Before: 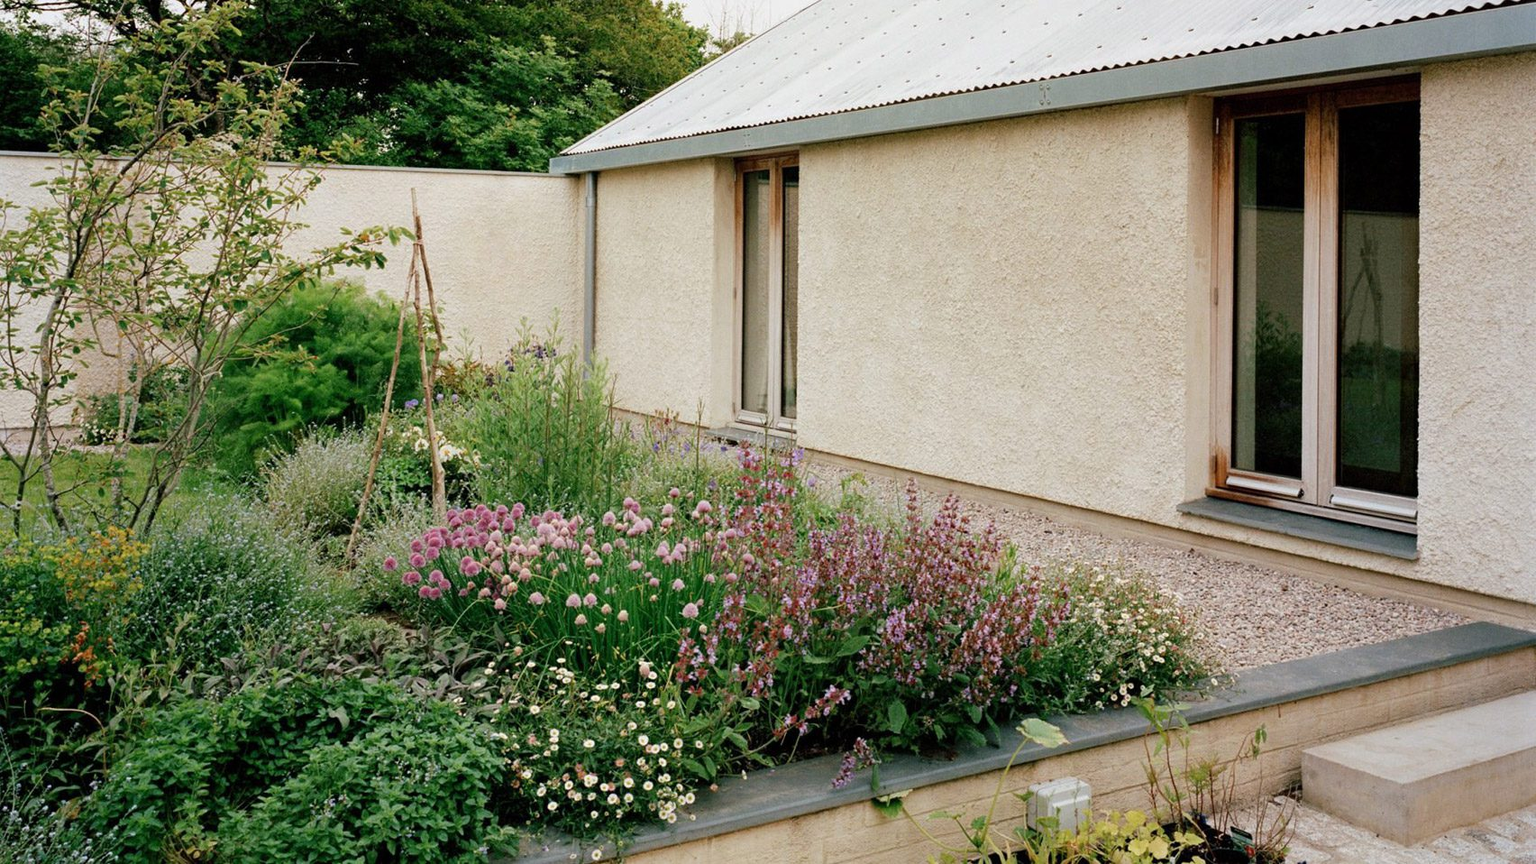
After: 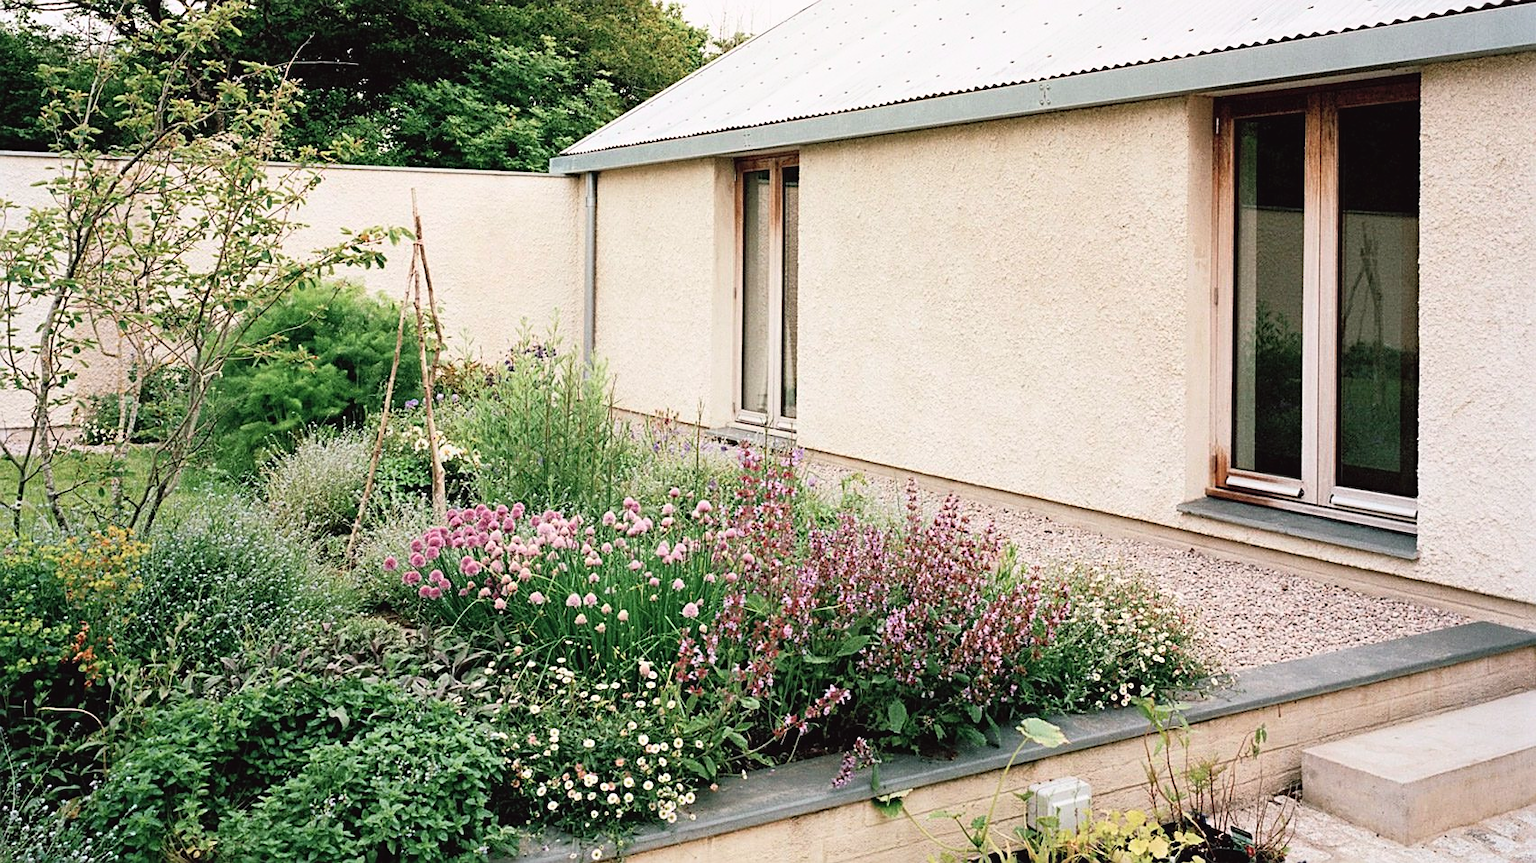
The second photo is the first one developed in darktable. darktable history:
tone curve: curves: ch0 [(0.003, 0.029) (0.188, 0.252) (0.46, 0.56) (0.608, 0.748) (0.871, 0.955) (1, 1)]; ch1 [(0, 0) (0.35, 0.356) (0.45, 0.453) (0.508, 0.515) (0.618, 0.634) (1, 1)]; ch2 [(0, 0) (0.456, 0.469) (0.5, 0.5) (0.634, 0.625) (1, 1)], color space Lab, independent channels, preserve colors none
tone equalizer: smoothing diameter 24.94%, edges refinement/feathering 14.21, preserve details guided filter
sharpen: on, module defaults
